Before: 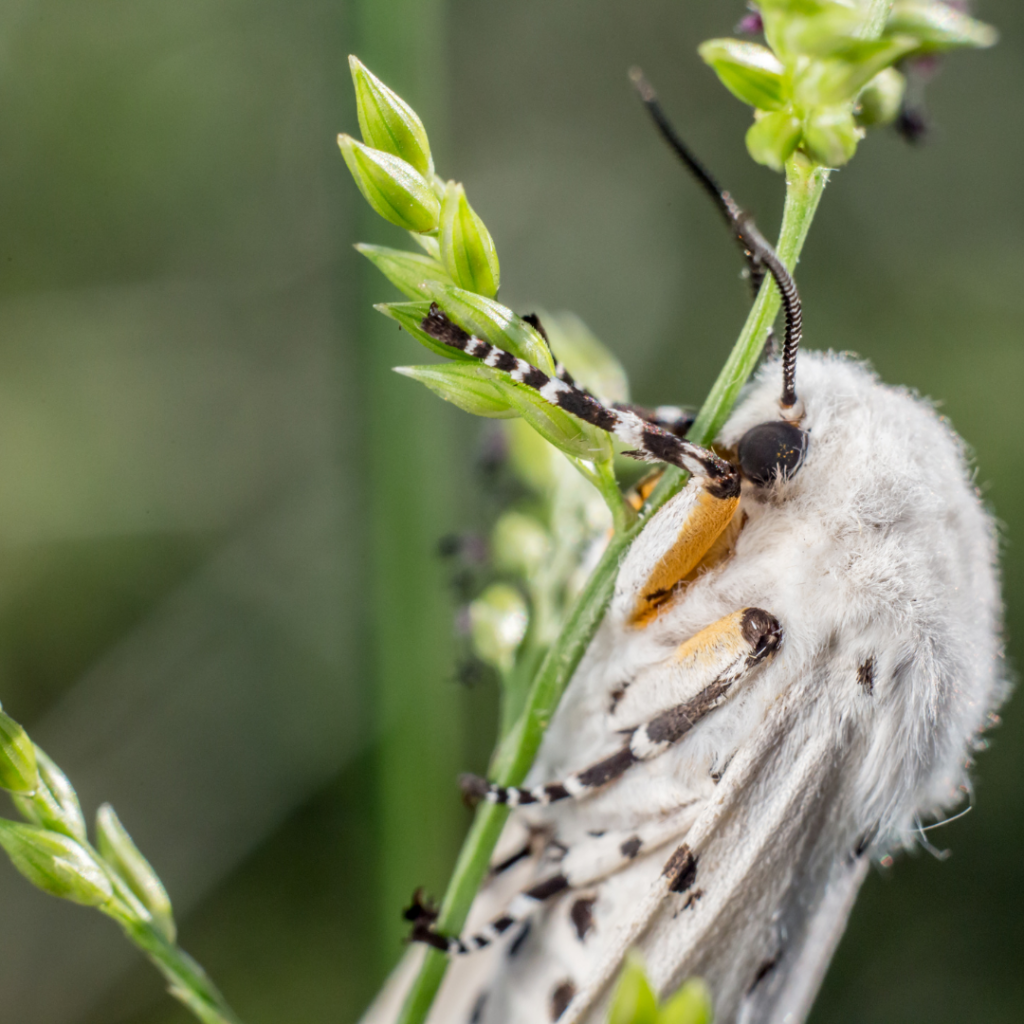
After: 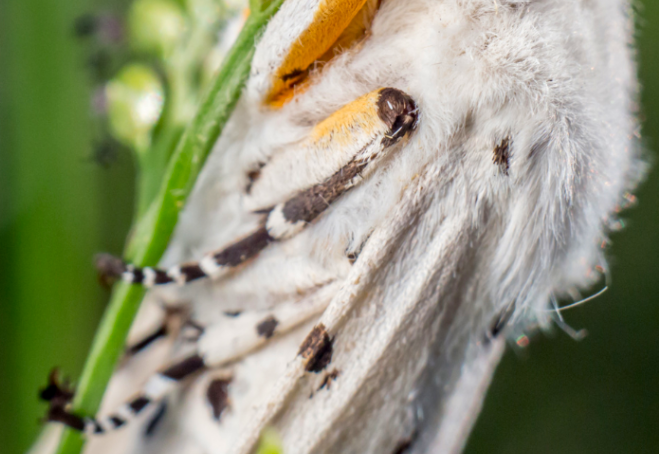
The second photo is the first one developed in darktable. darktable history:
color correction: highlights b* -0.033, saturation 1.33
crop and rotate: left 35.605%, top 50.809%, bottom 4.839%
